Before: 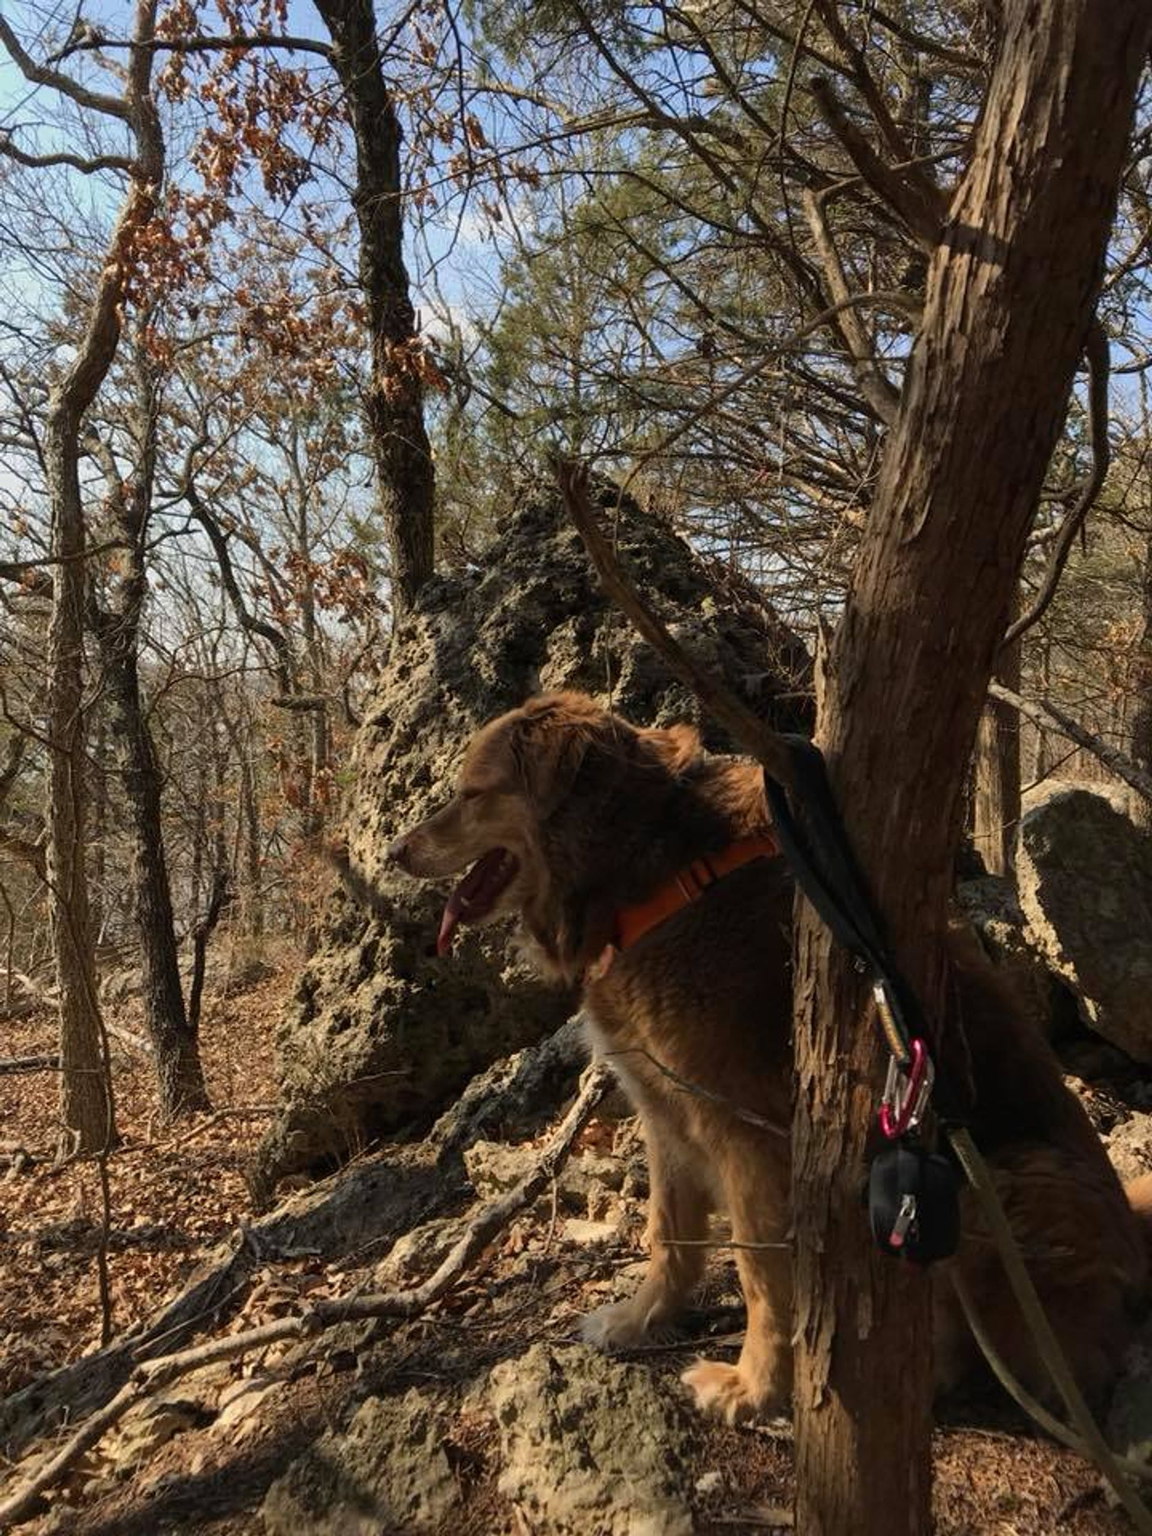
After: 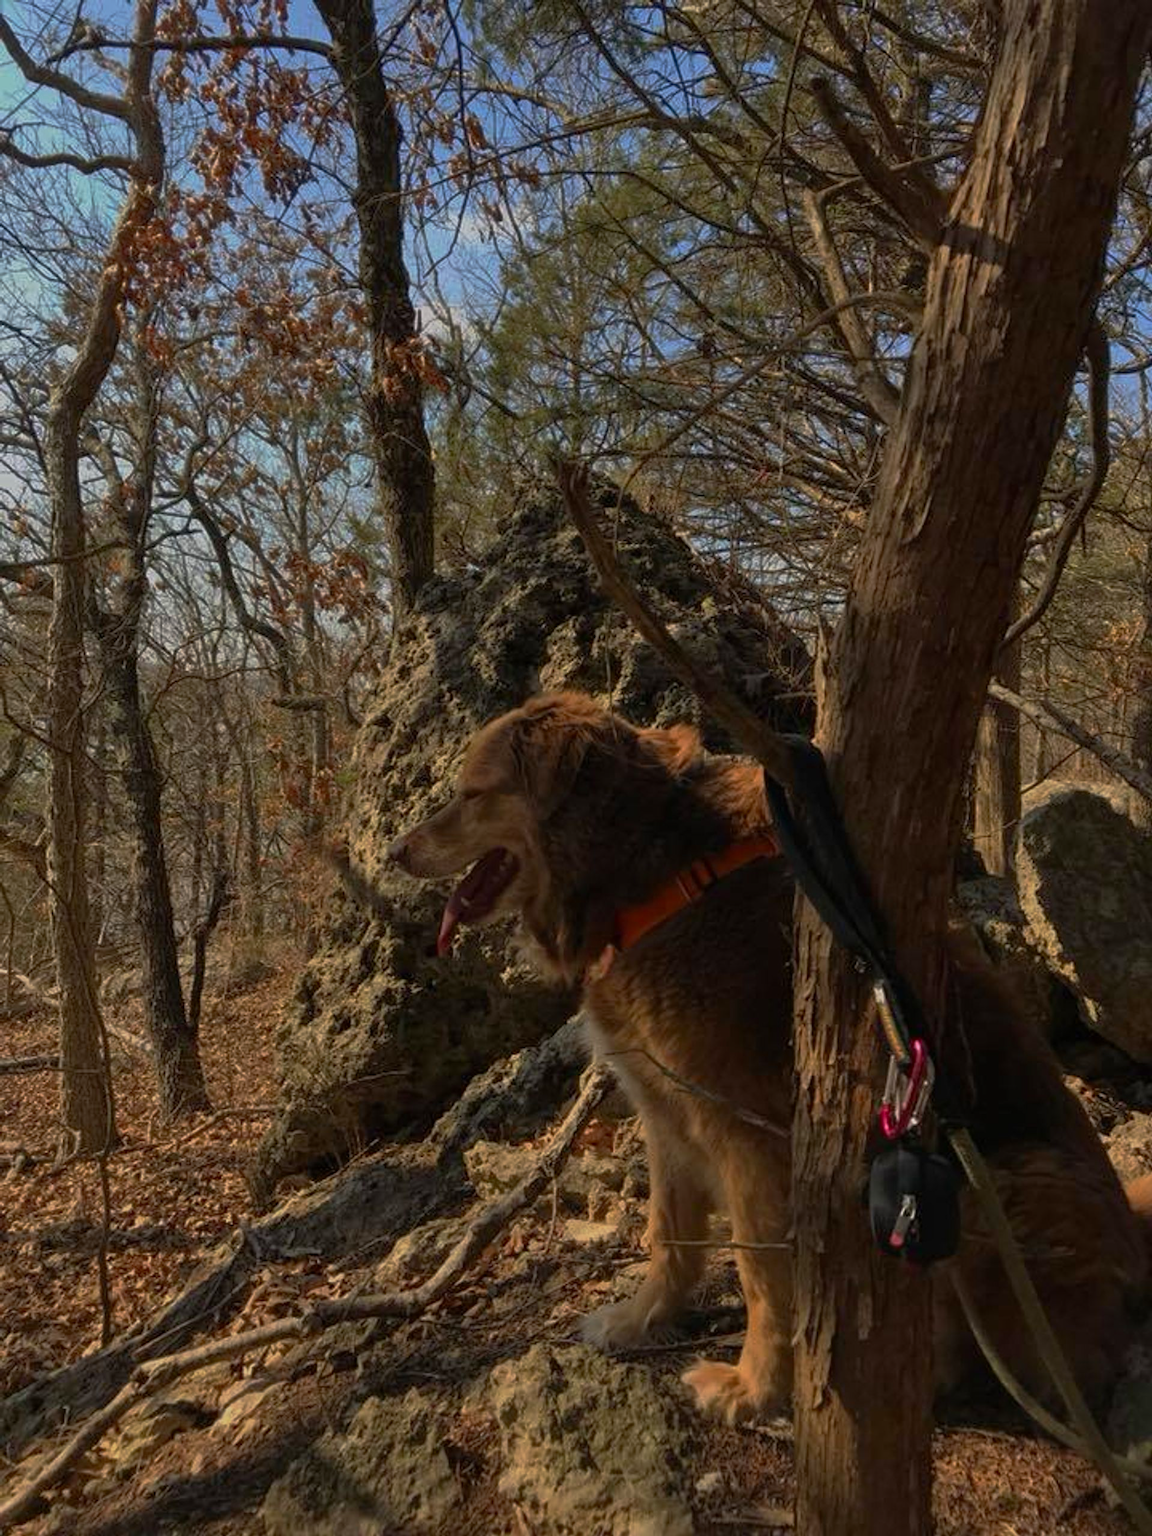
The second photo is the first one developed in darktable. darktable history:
tone equalizer: -8 EV -0.028 EV, -7 EV 0.028 EV, -6 EV -0.008 EV, -5 EV 0.006 EV, -4 EV -0.033 EV, -3 EV -0.235 EV, -2 EV -0.684 EV, -1 EV -0.968 EV, +0 EV -0.943 EV
base curve: curves: ch0 [(0, 0) (0.257, 0.25) (0.482, 0.586) (0.757, 0.871) (1, 1)], preserve colors none
contrast brightness saturation: contrast 0.037, saturation 0.151
